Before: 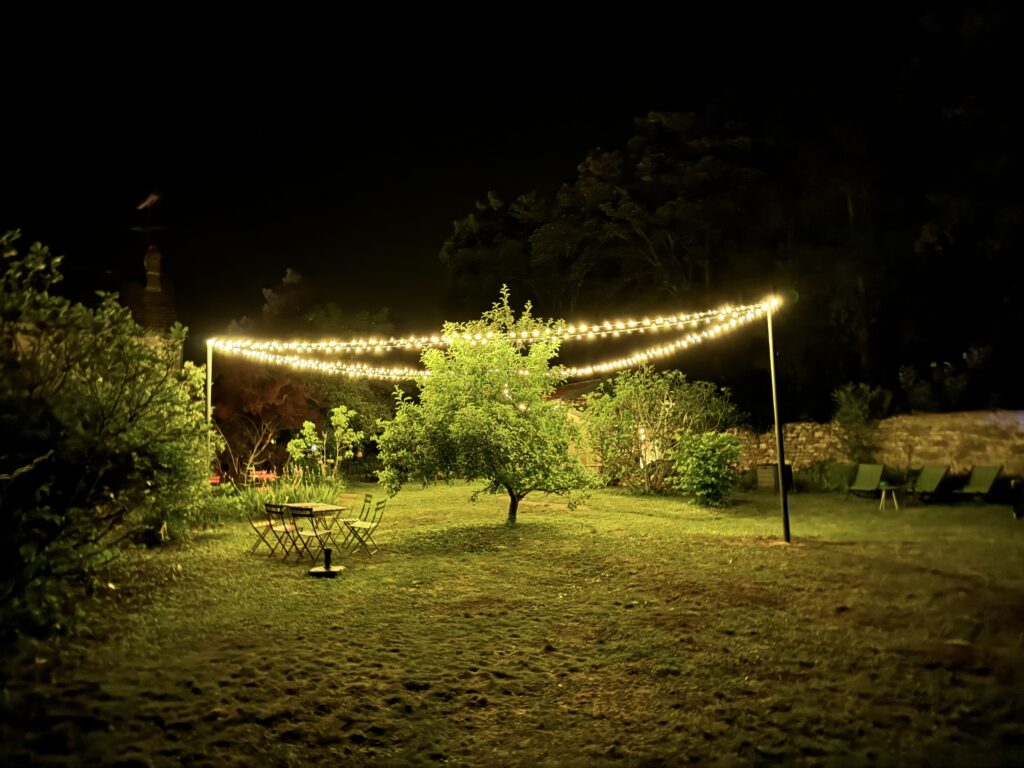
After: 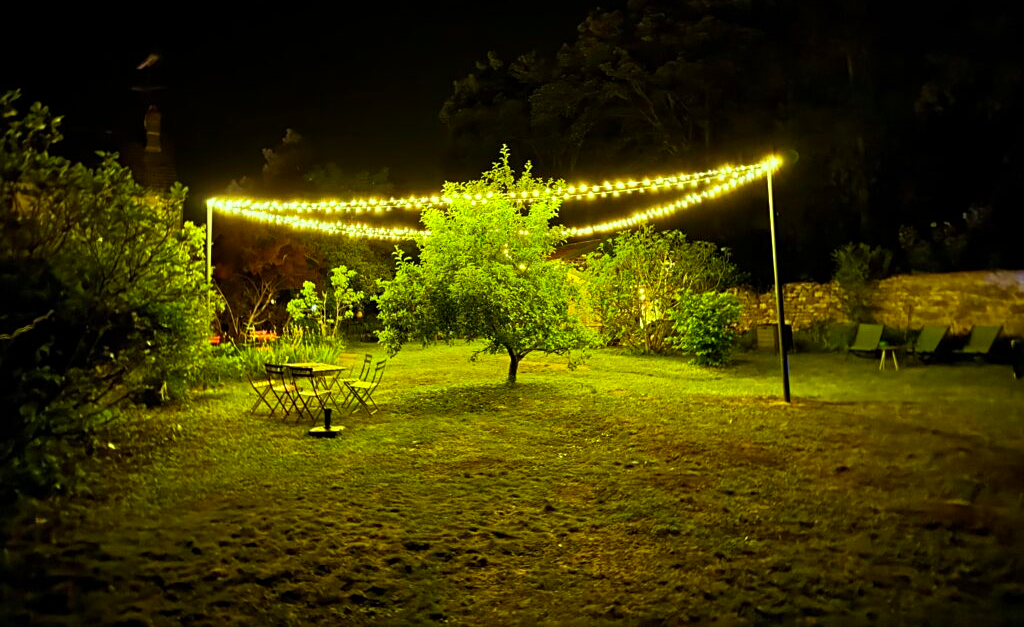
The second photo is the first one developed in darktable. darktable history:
crop and rotate: top 18.299%
color balance rgb: highlights gain › luminance 15.18%, highlights gain › chroma 6.976%, highlights gain › hue 123.43°, perceptual saturation grading › global saturation 19.842%
sharpen: amount 0.218
